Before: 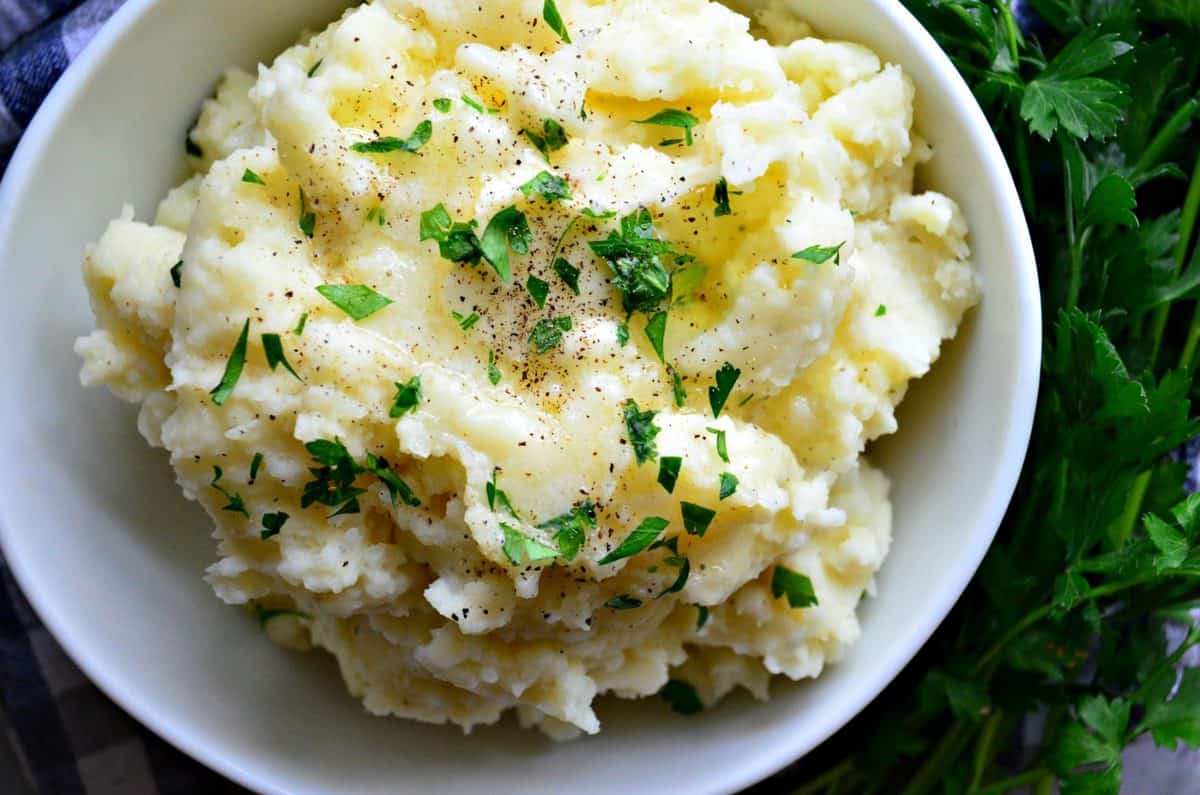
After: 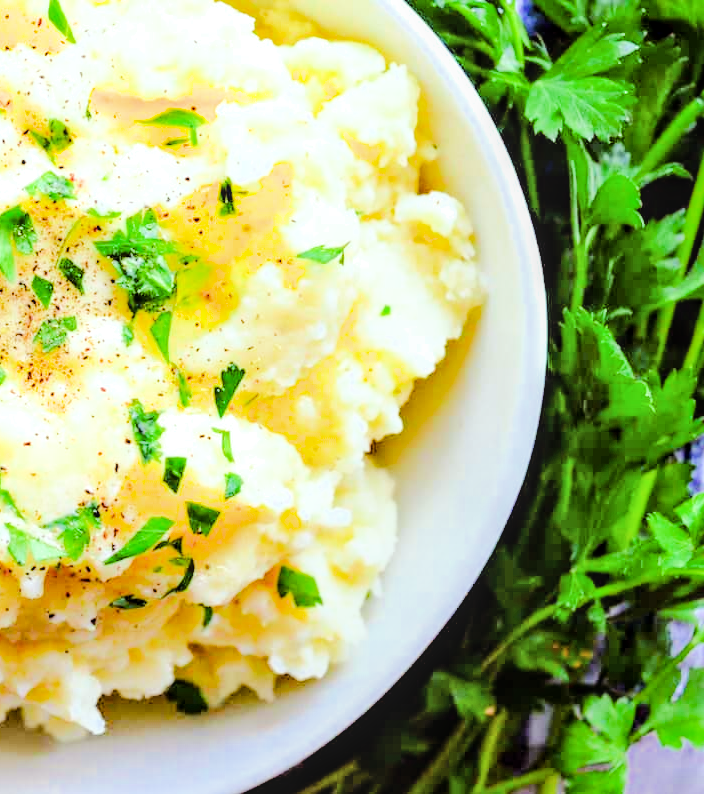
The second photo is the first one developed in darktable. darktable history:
local contrast: on, module defaults
filmic rgb: black relative exposure -7.65 EV, white relative exposure 4.56 EV, hardness 3.61
color balance rgb: power › chroma 1.566%, power › hue 26.06°, perceptual saturation grading › global saturation 14.64%, perceptual brilliance grading › highlights 8.287%, perceptual brilliance grading › mid-tones 4.142%, perceptual brilliance grading › shadows 1.587%, global vibrance 11.291%
exposure: black level correction 0, exposure 1.592 EV, compensate exposure bias true, compensate highlight preservation false
crop: left 41.25%
tone equalizer: -7 EV 0.153 EV, -6 EV 0.627 EV, -5 EV 1.16 EV, -4 EV 1.29 EV, -3 EV 1.15 EV, -2 EV 0.6 EV, -1 EV 0.164 EV, edges refinement/feathering 500, mask exposure compensation -1.57 EV, preserve details no
